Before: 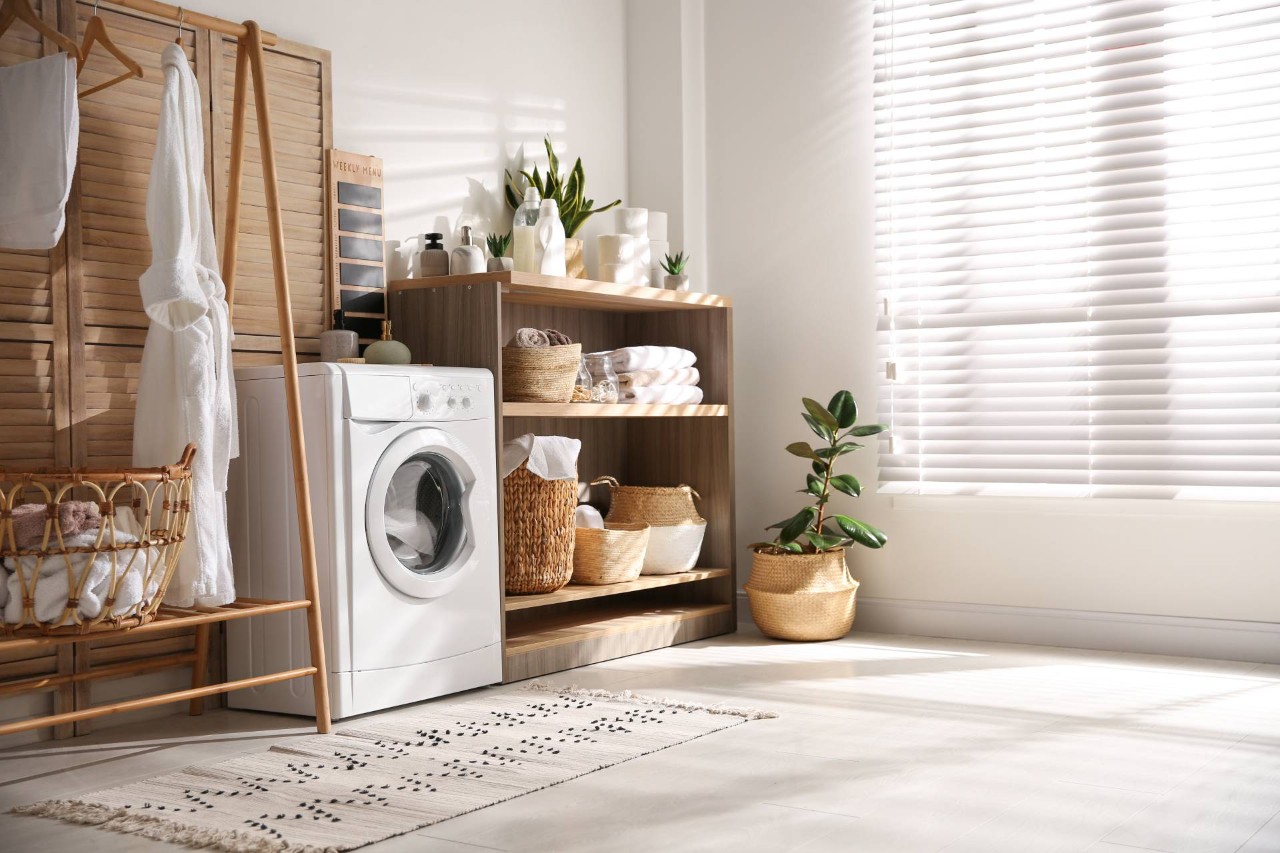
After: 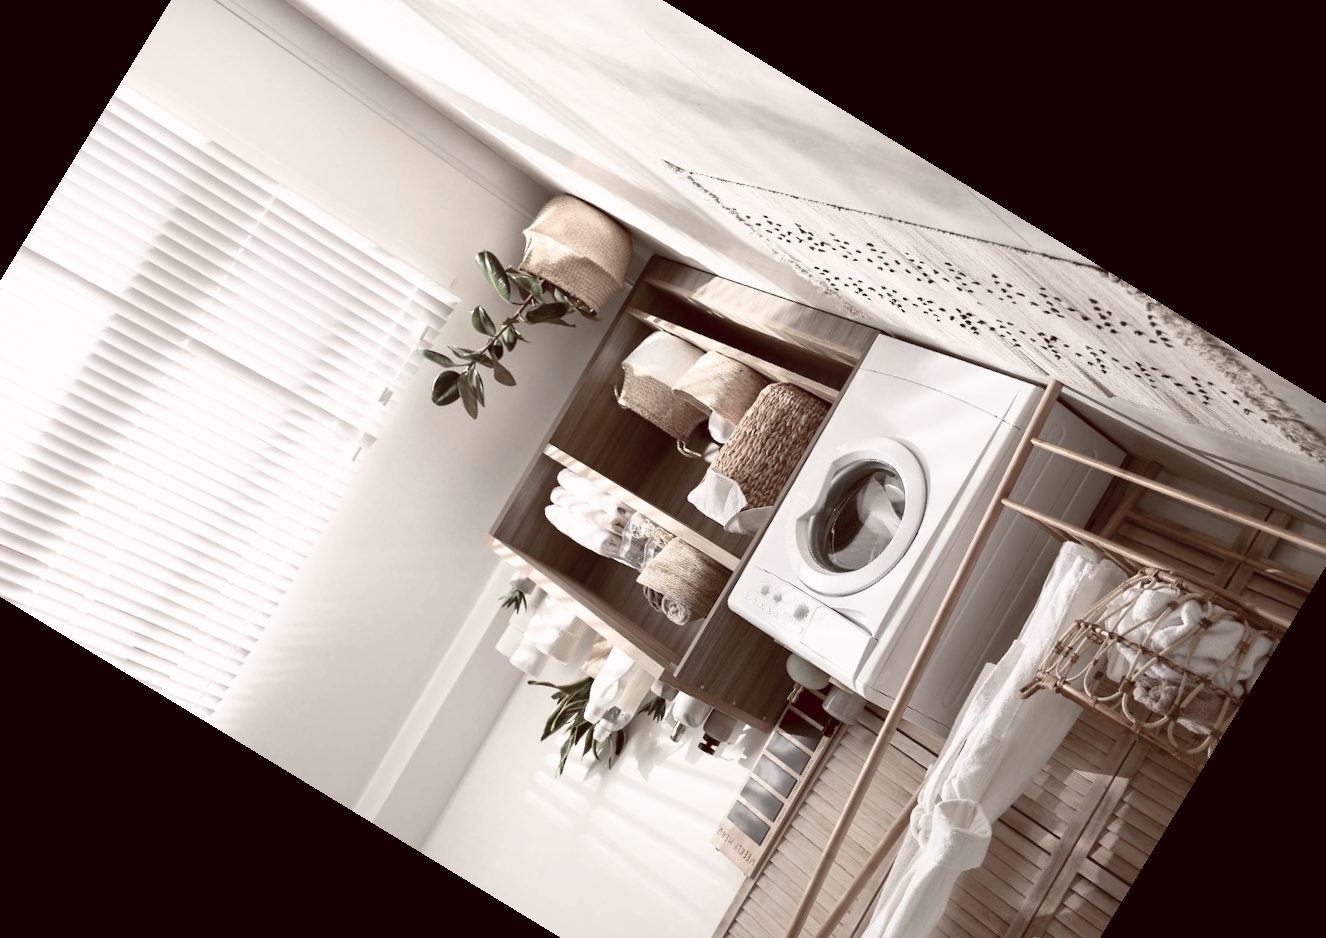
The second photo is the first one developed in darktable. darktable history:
crop and rotate: angle 148.68°, left 9.111%, top 15.603%, right 4.588%, bottom 17.041%
filmic rgb: black relative exposure -9.08 EV, white relative exposure 2.3 EV, hardness 7.49
color balance rgb: shadows lift › luminance 1%, shadows lift › chroma 0.2%, shadows lift › hue 20°, power › luminance 1%, power › chroma 0.4%, power › hue 34°, highlights gain › luminance 0.8%, highlights gain › chroma 0.4%, highlights gain › hue 44°, global offset › chroma 0.4%, global offset › hue 34°, white fulcrum 0.08 EV, linear chroma grading › shadows -7%, linear chroma grading › highlights -7%, linear chroma grading › global chroma -10%, linear chroma grading › mid-tones -8%, perceptual saturation grading › global saturation -28%, perceptual saturation grading › highlights -20%, perceptual saturation grading › mid-tones -24%, perceptual saturation grading › shadows -24%, perceptual brilliance grading › global brilliance -1%, perceptual brilliance grading › highlights -1%, perceptual brilliance grading › mid-tones -1%, perceptual brilliance grading › shadows -1%, global vibrance -17%, contrast -6%
